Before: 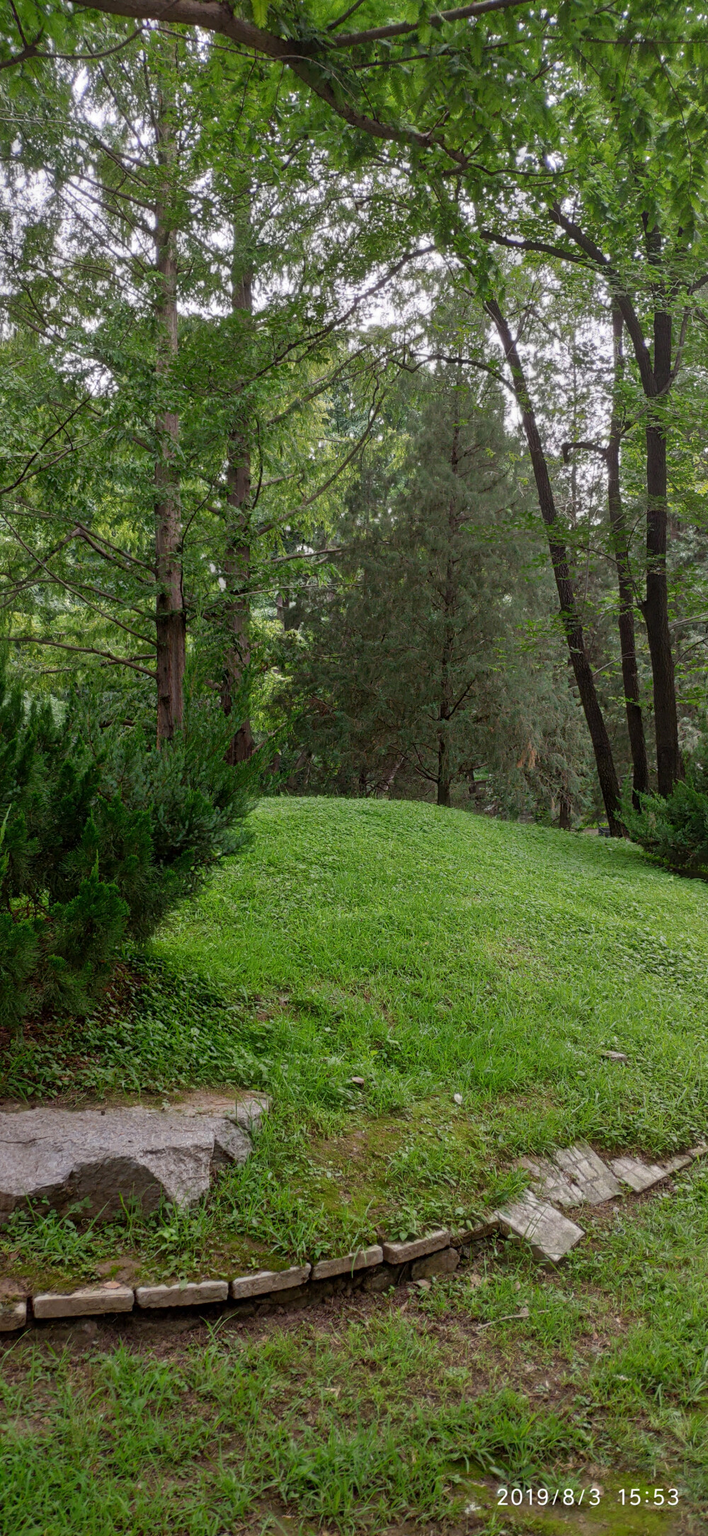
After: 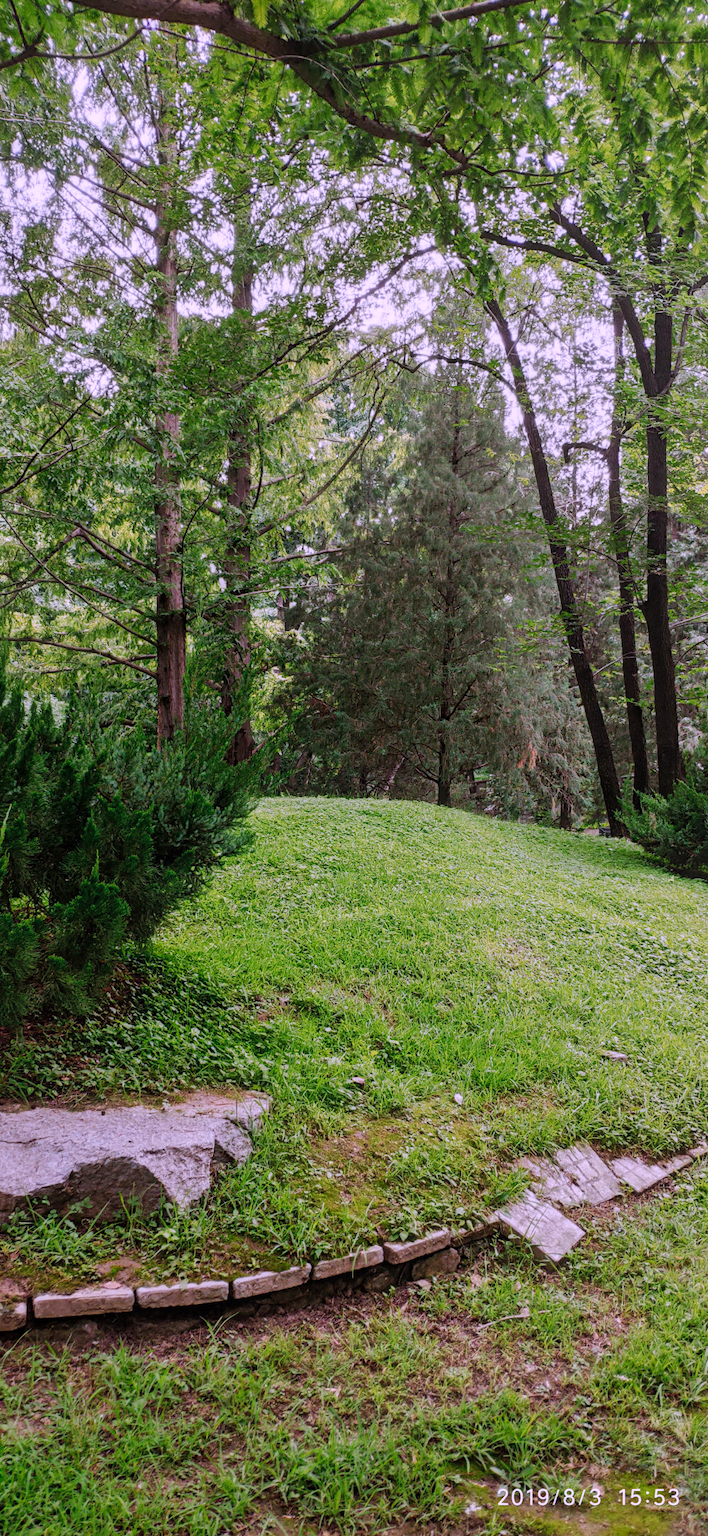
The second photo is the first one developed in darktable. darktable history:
color correction: highlights a* 15.09, highlights b* -24.49
tone curve: curves: ch0 [(0, 0) (0.11, 0.081) (0.256, 0.259) (0.398, 0.475) (0.498, 0.611) (0.65, 0.757) (0.835, 0.883) (1, 0.961)]; ch1 [(0, 0) (0.346, 0.307) (0.408, 0.369) (0.453, 0.457) (0.482, 0.479) (0.502, 0.498) (0.521, 0.51) (0.553, 0.554) (0.618, 0.65) (0.693, 0.727) (1, 1)]; ch2 [(0, 0) (0.358, 0.362) (0.434, 0.46) (0.485, 0.494) (0.5, 0.494) (0.511, 0.508) (0.537, 0.55) (0.579, 0.599) (0.621, 0.693) (1, 1)], preserve colors none
local contrast: detail 110%
